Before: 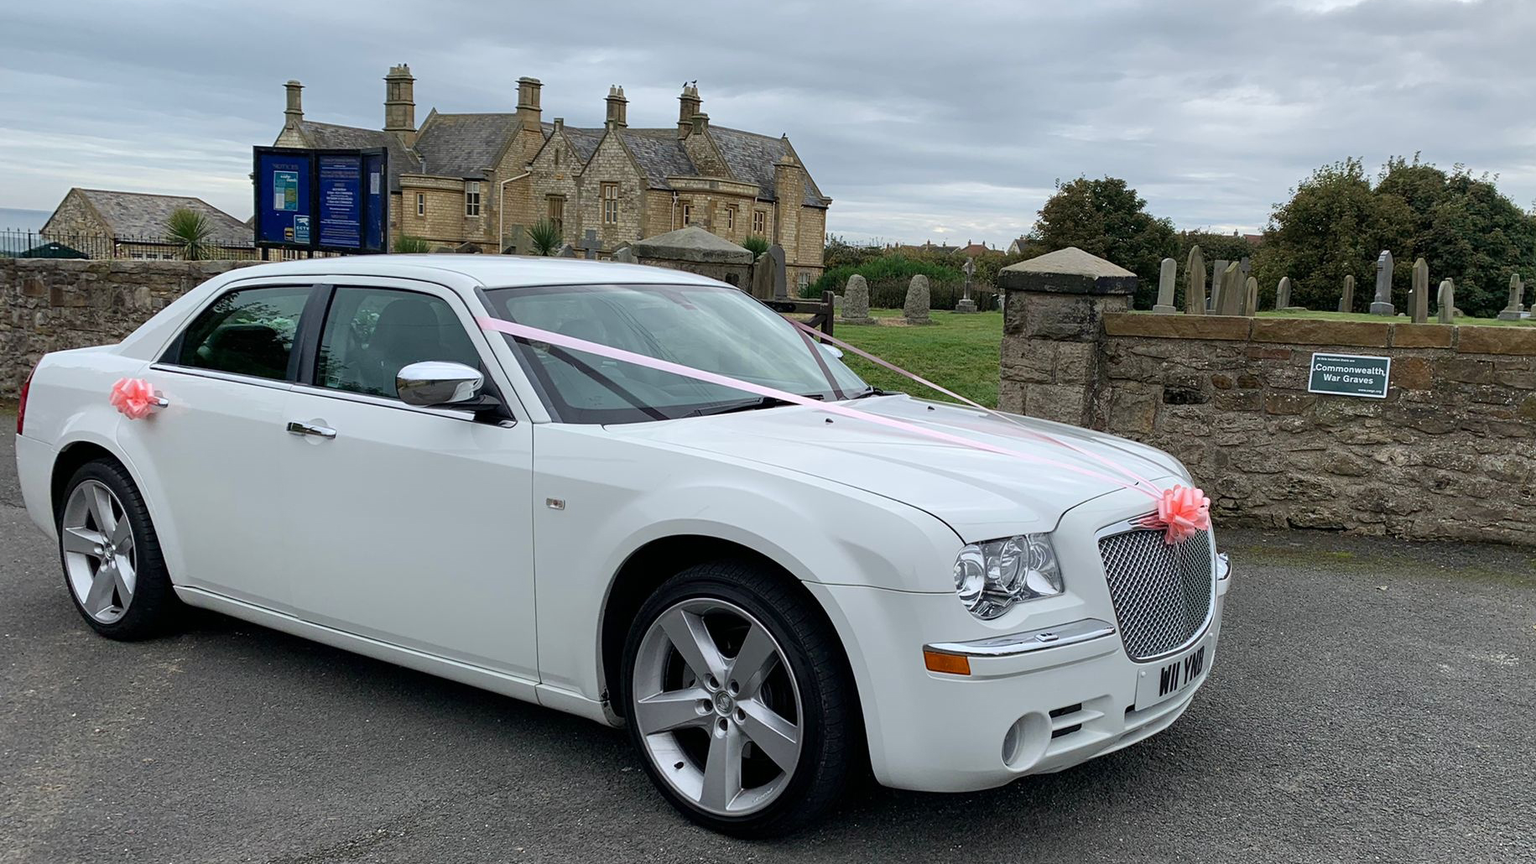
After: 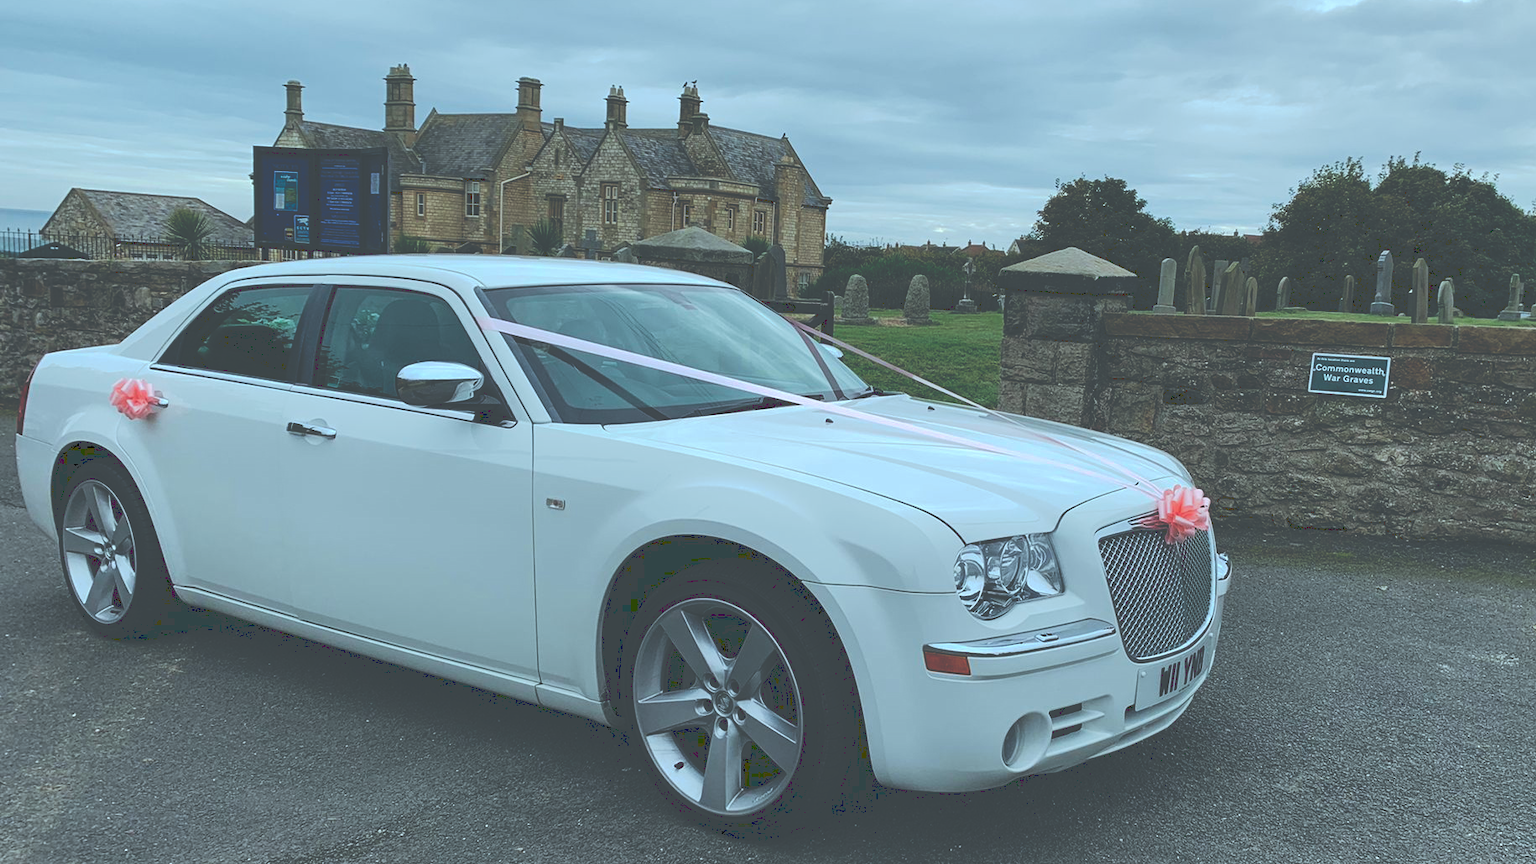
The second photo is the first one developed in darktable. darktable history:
tone curve: curves: ch0 [(0, 0) (0.003, 0.284) (0.011, 0.284) (0.025, 0.288) (0.044, 0.29) (0.069, 0.292) (0.1, 0.296) (0.136, 0.298) (0.177, 0.305) (0.224, 0.312) (0.277, 0.327) (0.335, 0.362) (0.399, 0.407) (0.468, 0.464) (0.543, 0.537) (0.623, 0.62) (0.709, 0.71) (0.801, 0.79) (0.898, 0.862) (1, 1)], preserve colors none
color correction: highlights a* -10.14, highlights b* -10.56
